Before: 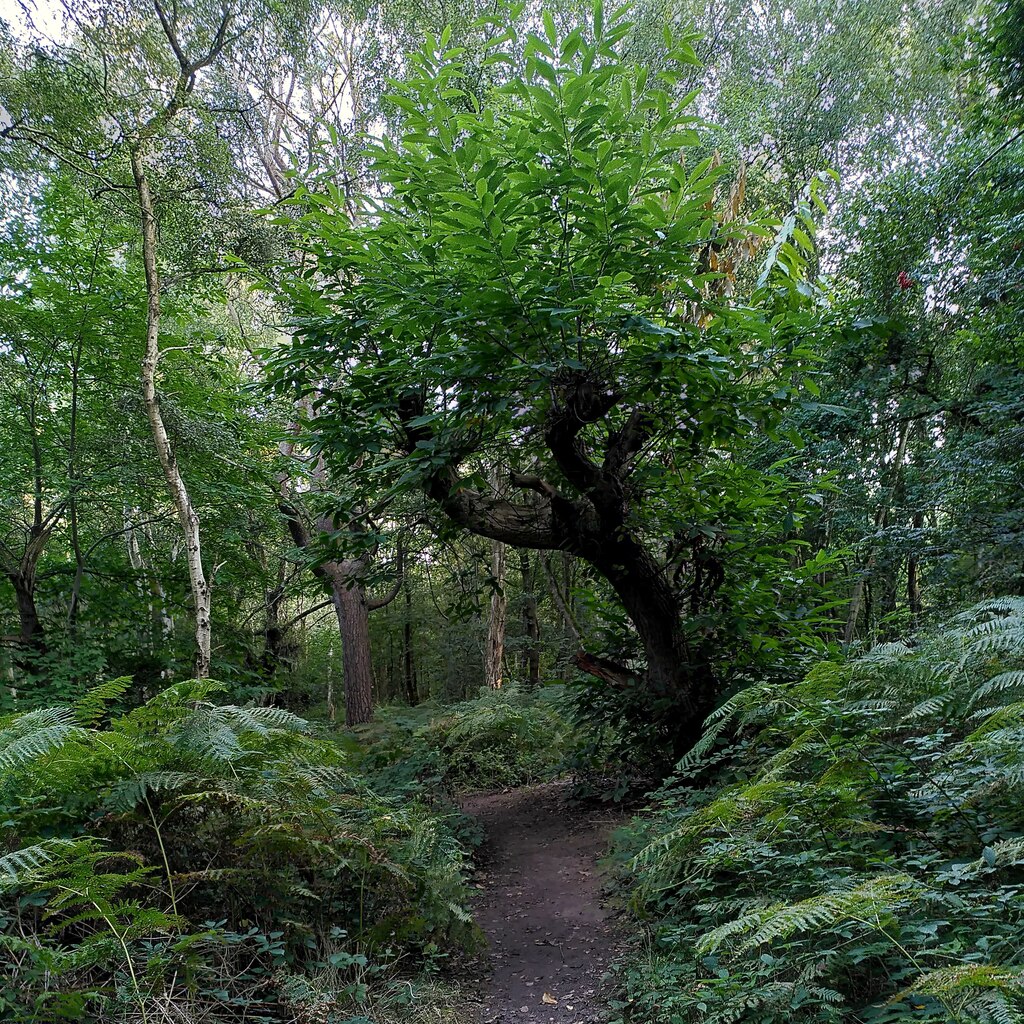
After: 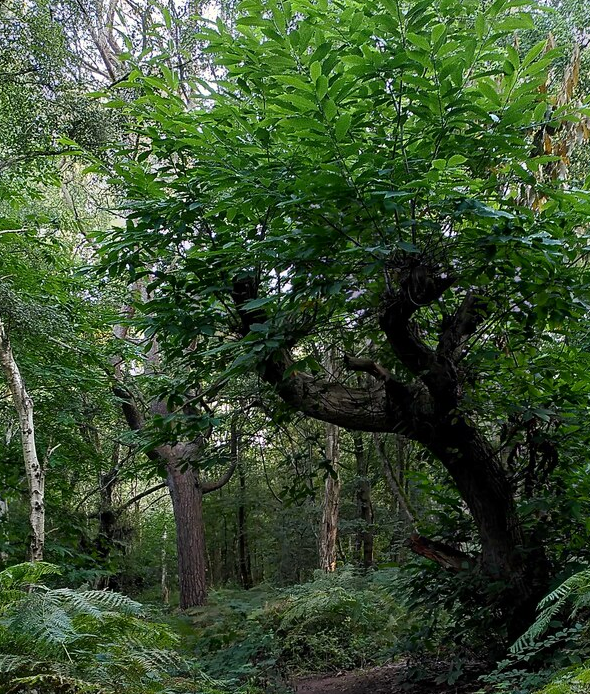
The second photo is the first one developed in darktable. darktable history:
contrast brightness saturation: contrast 0.082, saturation 0.022
crop: left 16.232%, top 11.442%, right 26.067%, bottom 20.719%
